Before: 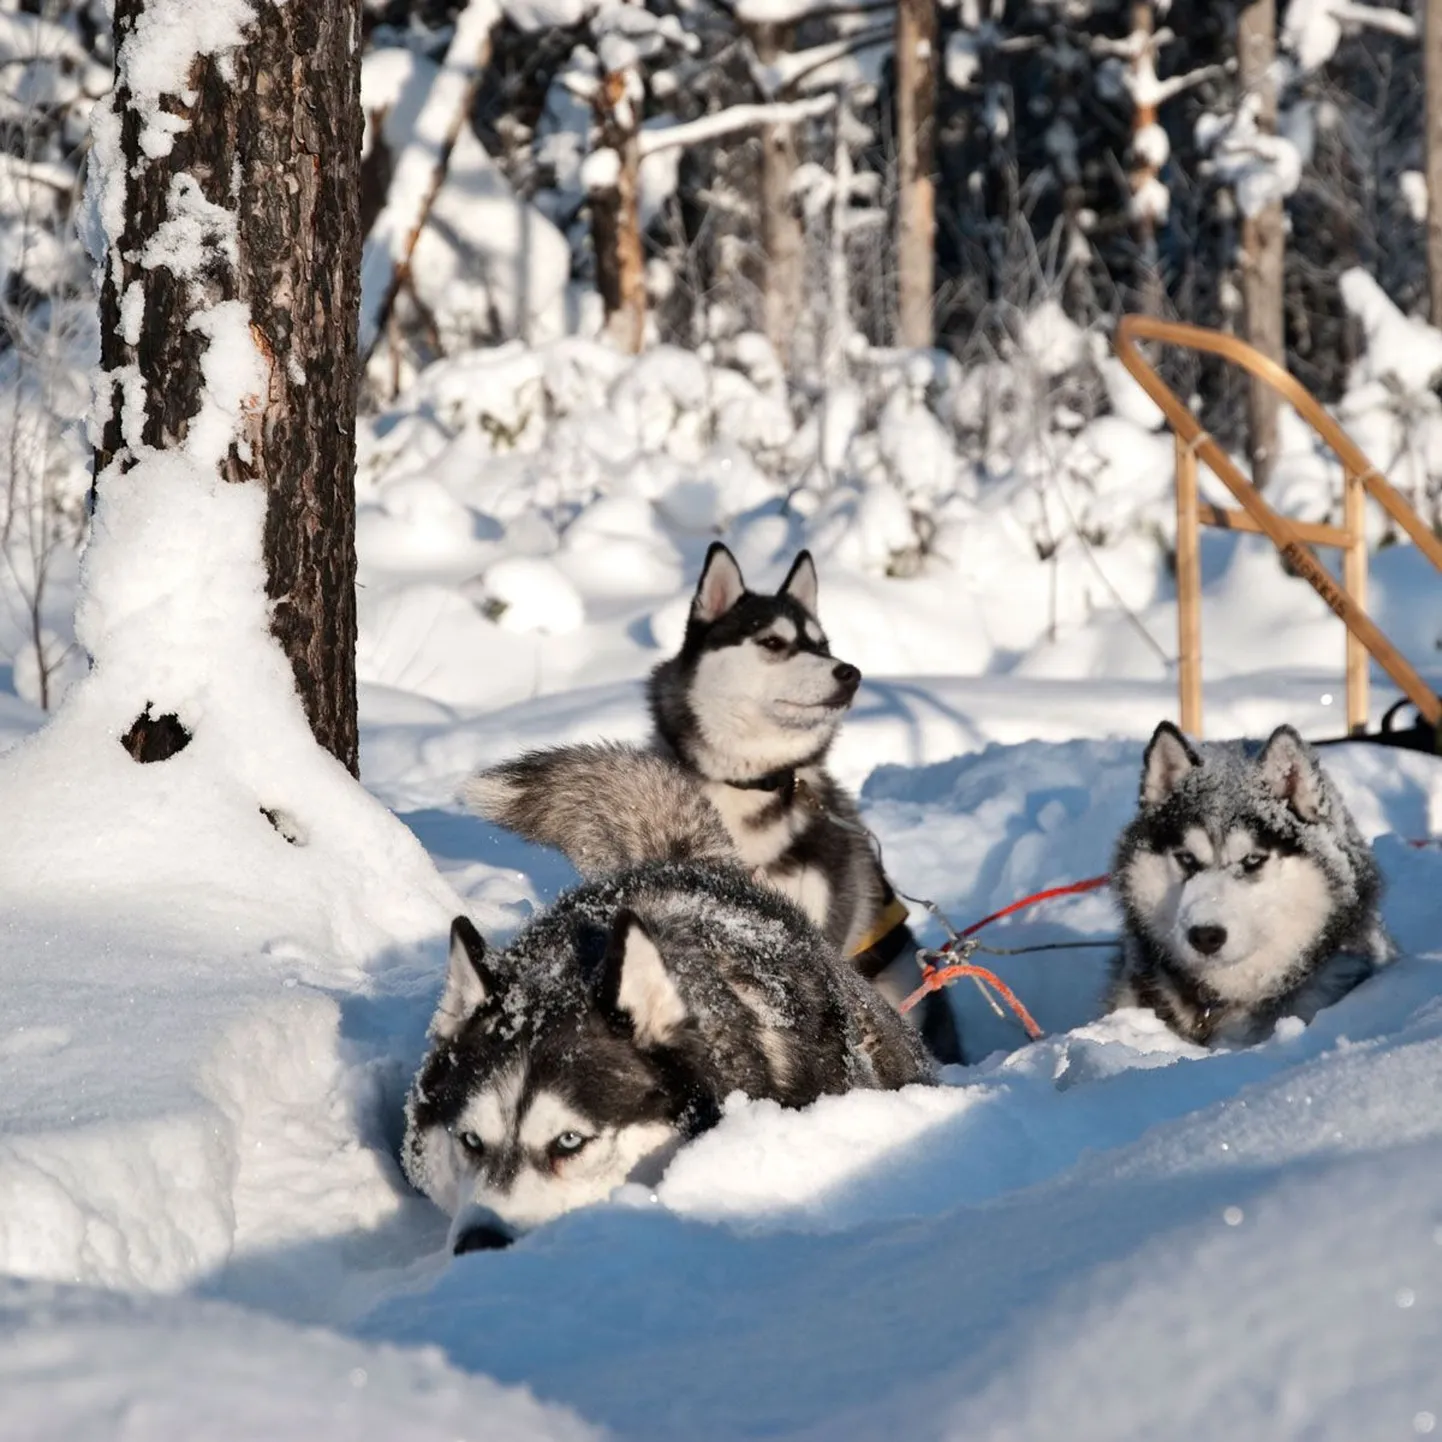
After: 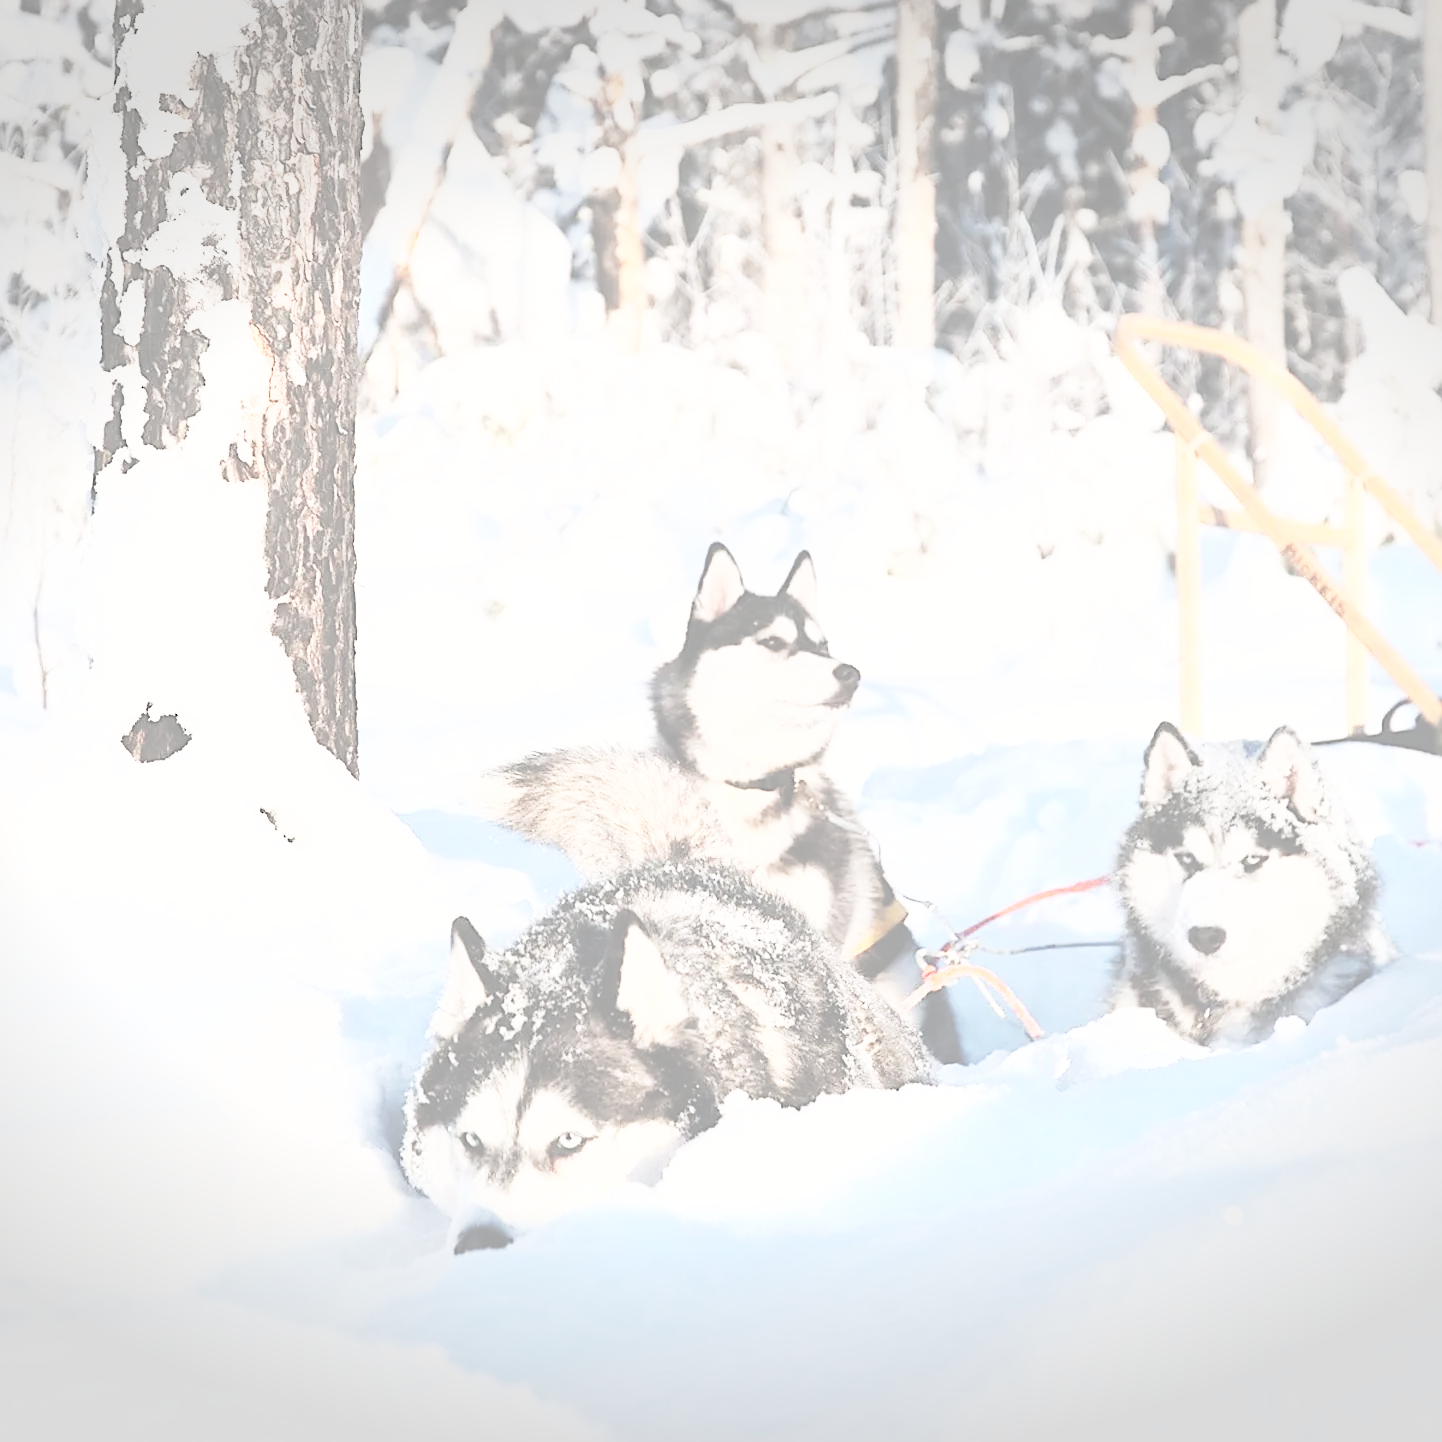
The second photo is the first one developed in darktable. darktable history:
exposure: black level correction -0.087, compensate highlight preservation false
rgb levels: levels [[0.027, 0.429, 0.996], [0, 0.5, 1], [0, 0.5, 1]]
base curve: curves: ch0 [(0, 0) (0.028, 0.03) (0.121, 0.232) (0.46, 0.748) (0.859, 0.968) (1, 1)], preserve colors none
sharpen: on, module defaults
rgb curve: curves: ch0 [(0, 0) (0.21, 0.15) (0.24, 0.21) (0.5, 0.75) (0.75, 0.96) (0.89, 0.99) (1, 1)]; ch1 [(0, 0.02) (0.21, 0.13) (0.25, 0.2) (0.5, 0.67) (0.75, 0.9) (0.89, 0.97) (1, 1)]; ch2 [(0, 0.02) (0.21, 0.13) (0.25, 0.2) (0.5, 0.67) (0.75, 0.9) (0.89, 0.97) (1, 1)], compensate middle gray true
vignetting: fall-off start 100%, brightness -0.282, width/height ratio 1.31
